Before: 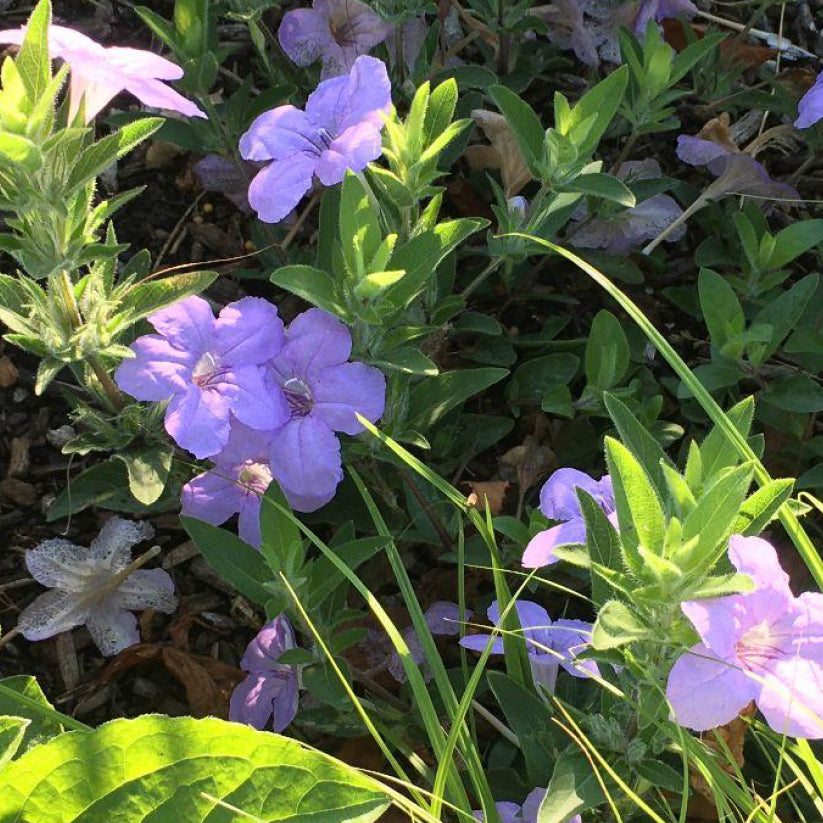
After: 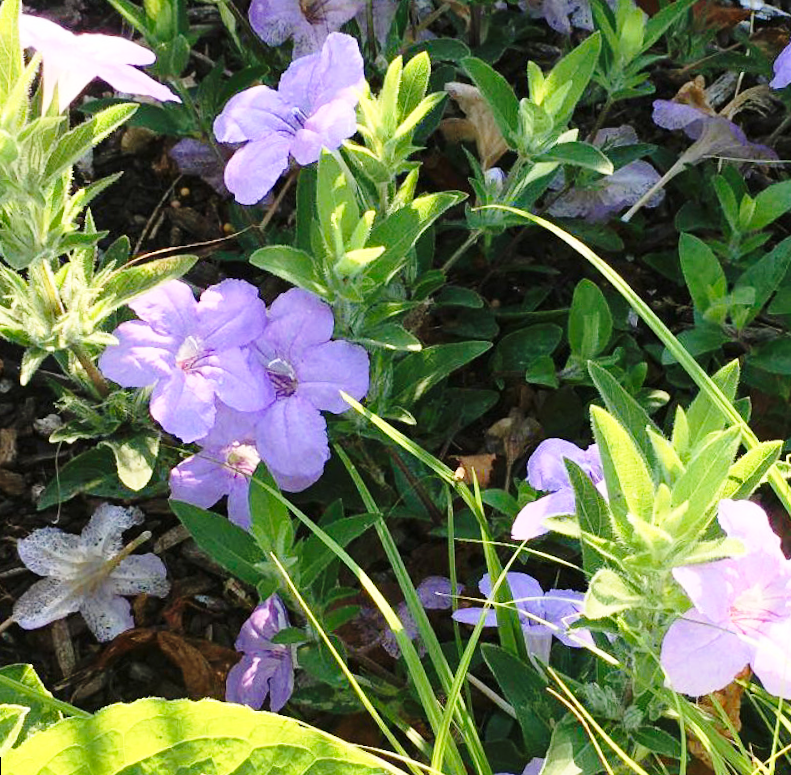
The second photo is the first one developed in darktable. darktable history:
base curve: curves: ch0 [(0, 0) (0.028, 0.03) (0.121, 0.232) (0.46, 0.748) (0.859, 0.968) (1, 1)], preserve colors none
rotate and perspective: rotation -2.12°, lens shift (vertical) 0.009, lens shift (horizontal) -0.008, automatic cropping original format, crop left 0.036, crop right 0.964, crop top 0.05, crop bottom 0.959
